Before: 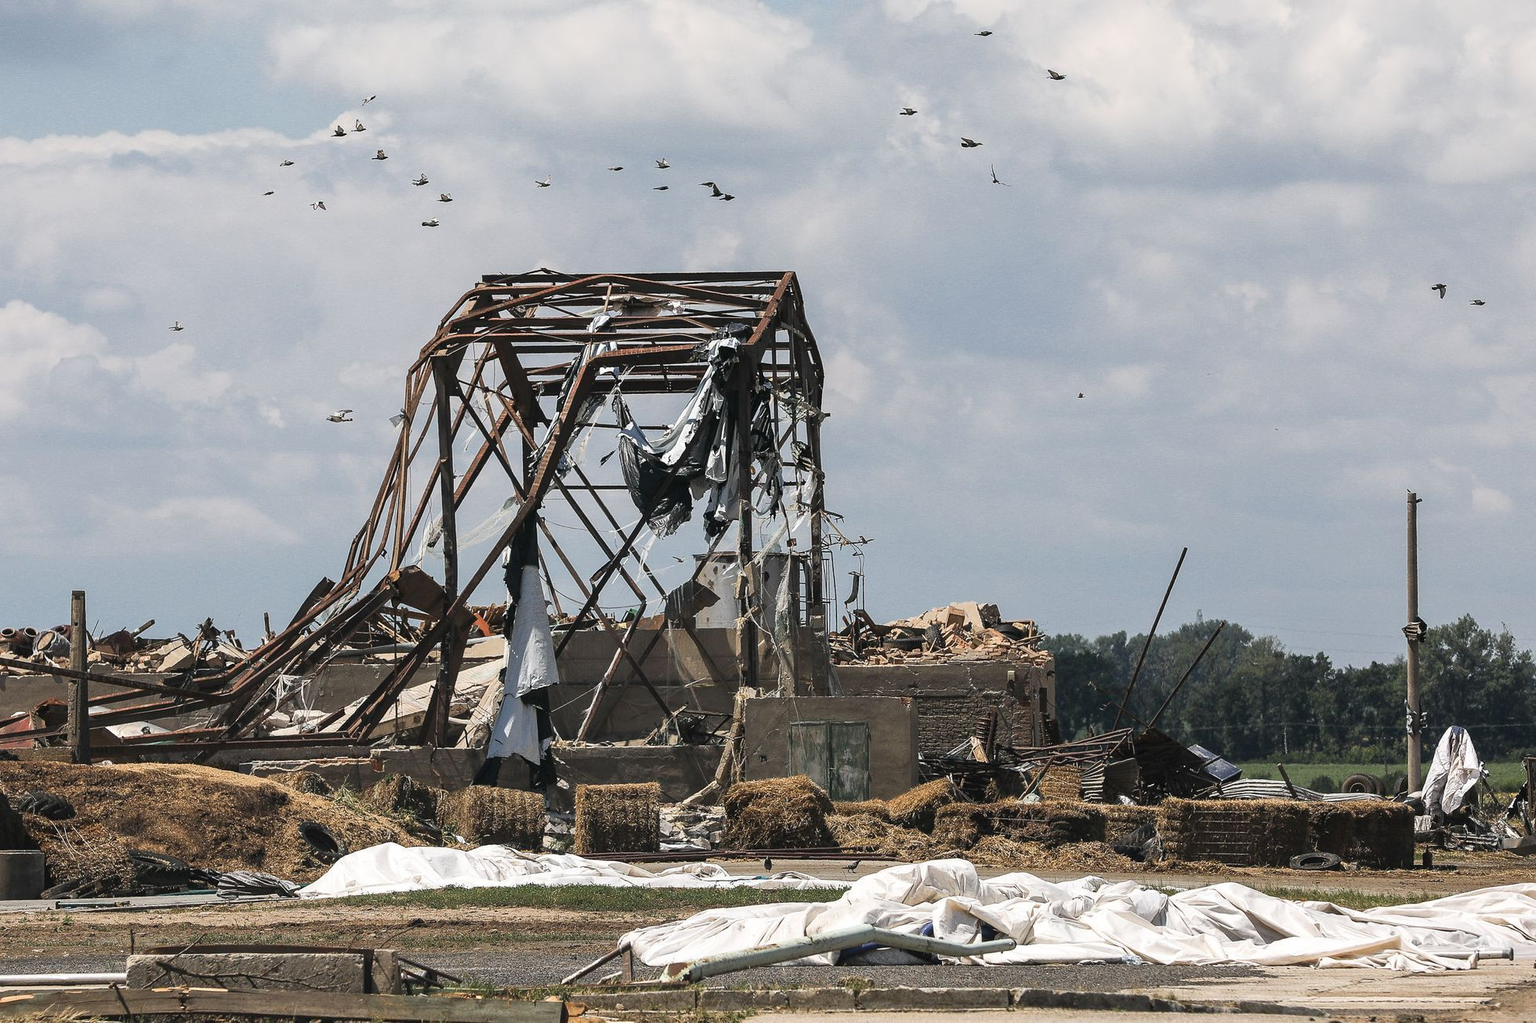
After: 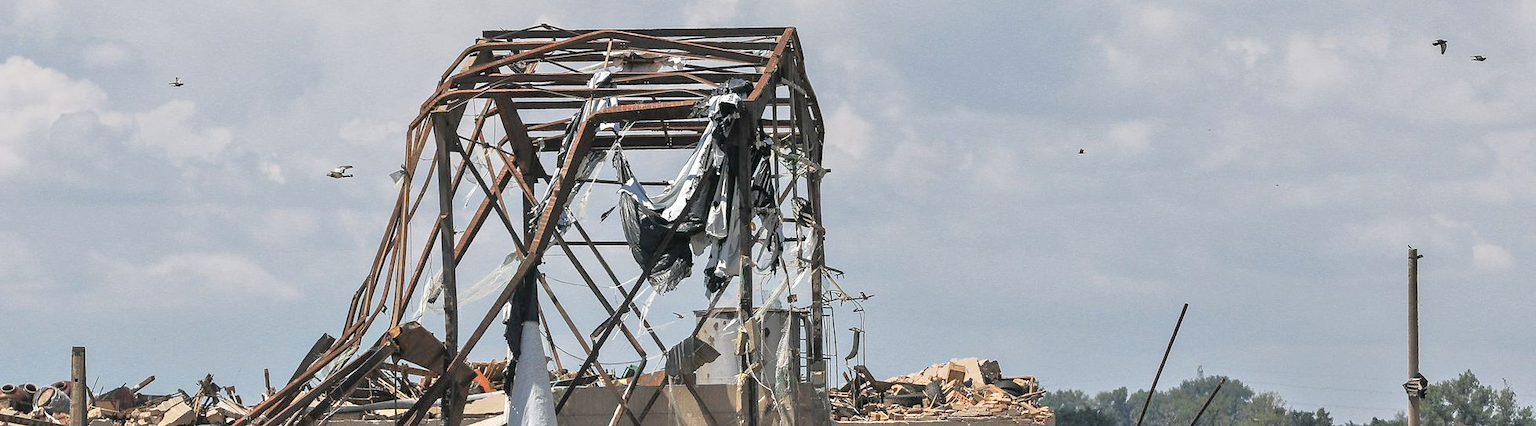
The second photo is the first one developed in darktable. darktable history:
crop and rotate: top 23.96%, bottom 34.357%
tone equalizer: -7 EV 0.15 EV, -6 EV 0.61 EV, -5 EV 1.13 EV, -4 EV 1.36 EV, -3 EV 1.13 EV, -2 EV 0.6 EV, -1 EV 0.156 EV, mask exposure compensation -0.49 EV
